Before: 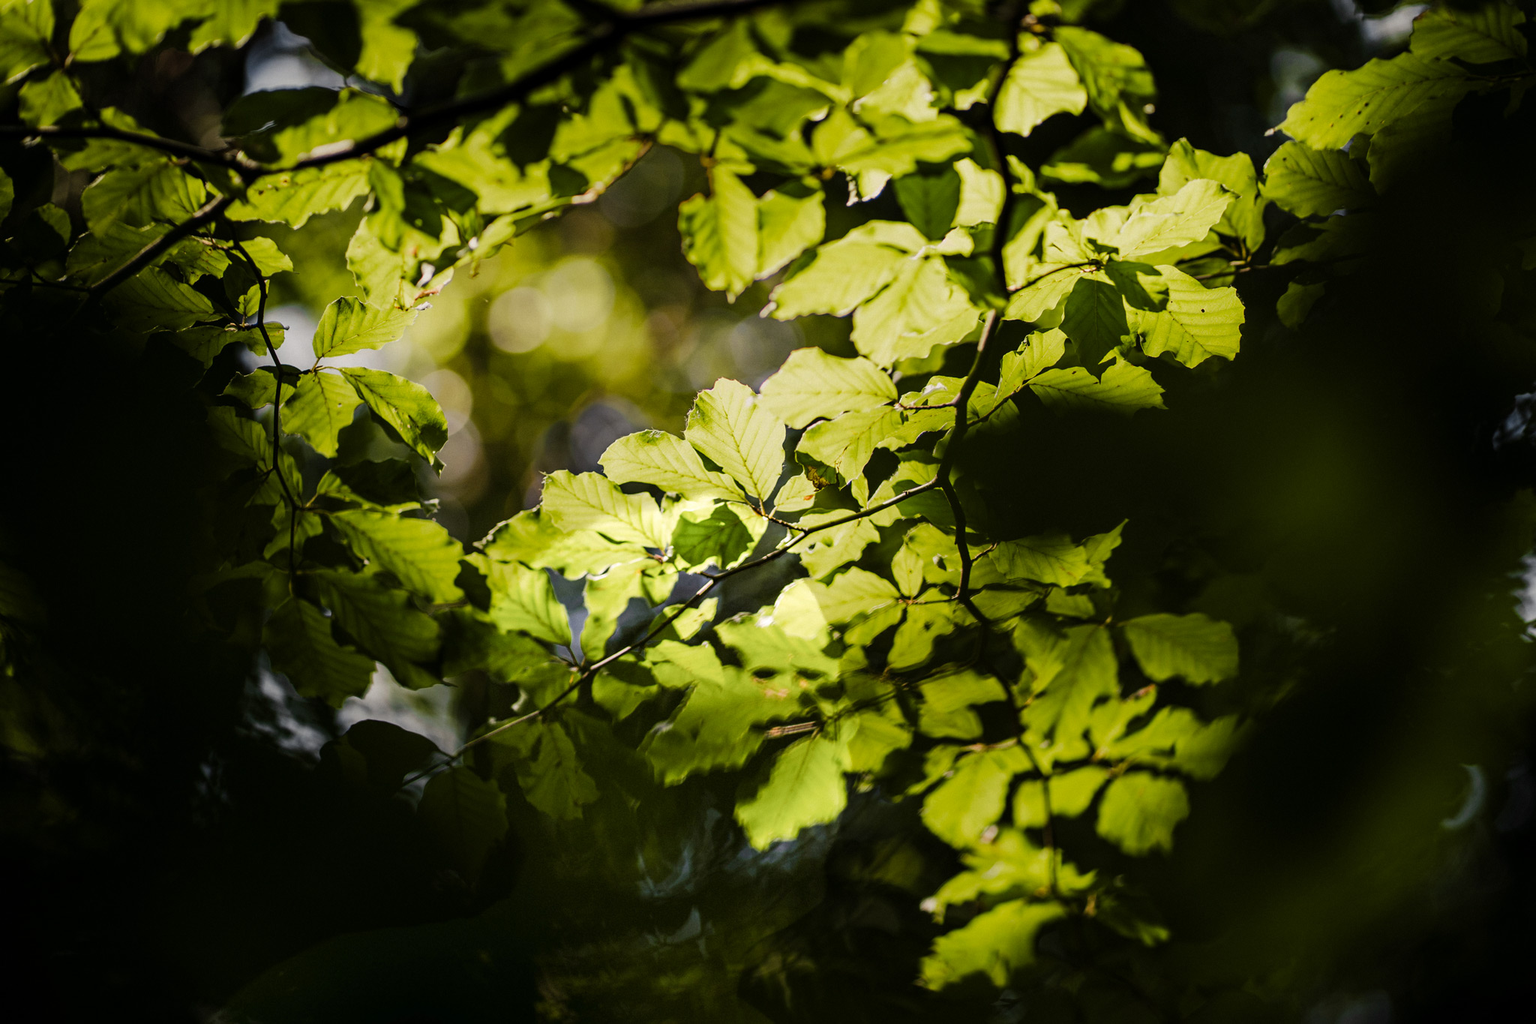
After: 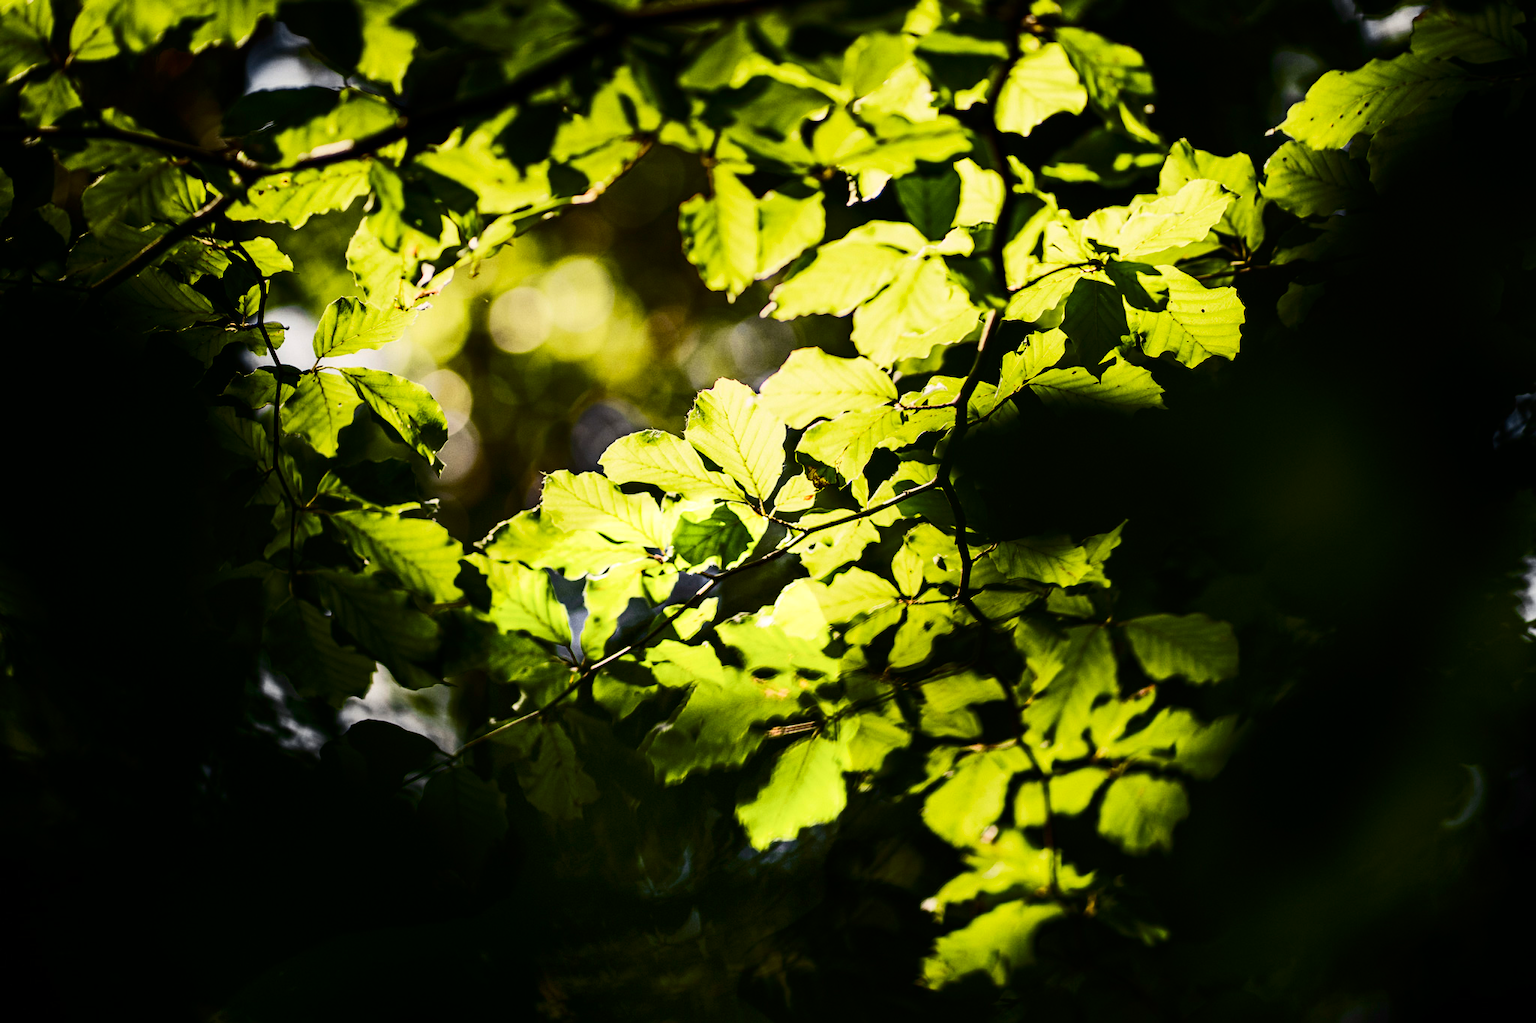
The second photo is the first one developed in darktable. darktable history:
contrast brightness saturation: contrast 0.411, brightness 0.04, saturation 0.248
